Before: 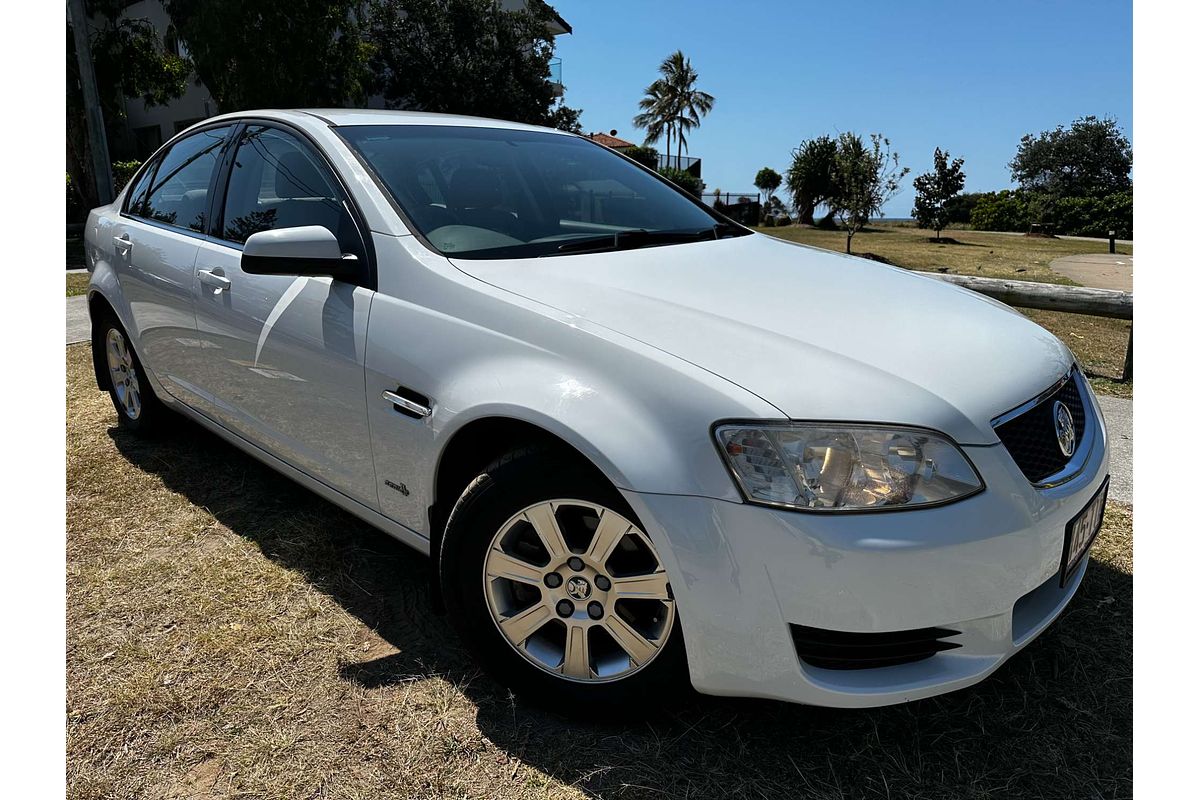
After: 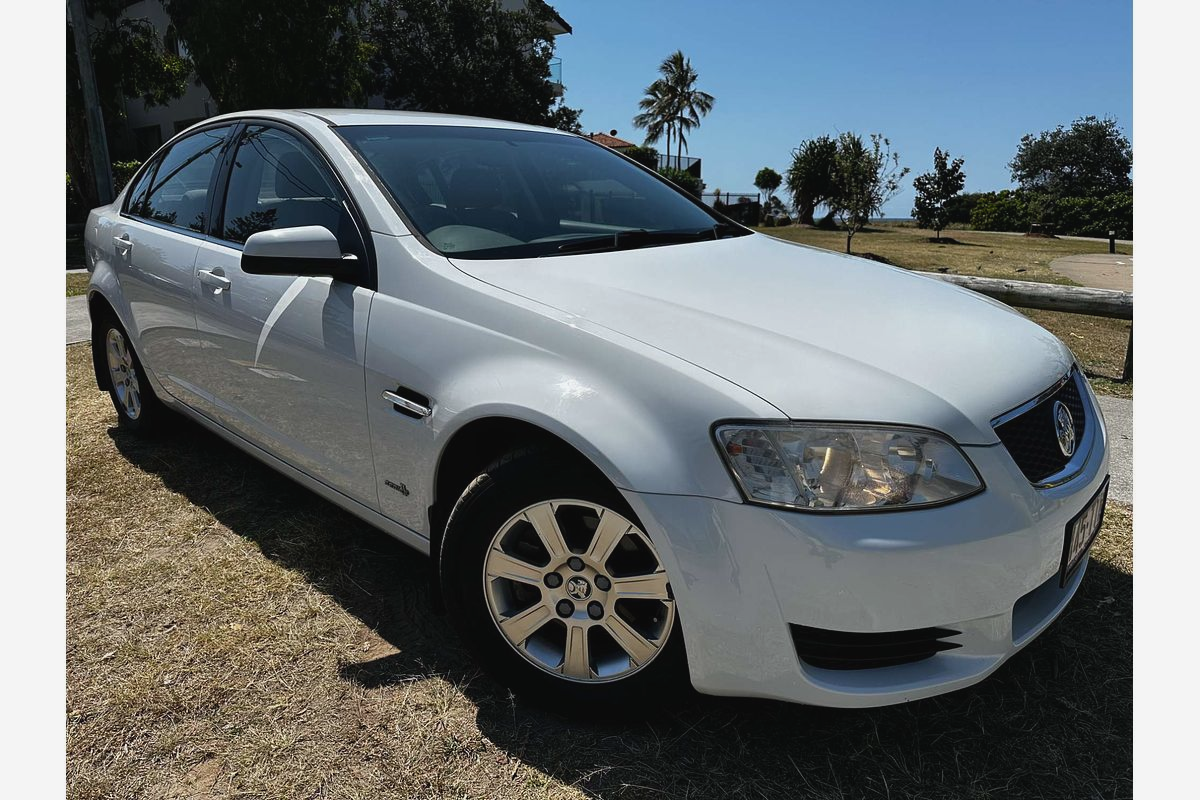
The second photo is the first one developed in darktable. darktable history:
contrast brightness saturation: contrast -0.072, brightness -0.037, saturation -0.112
